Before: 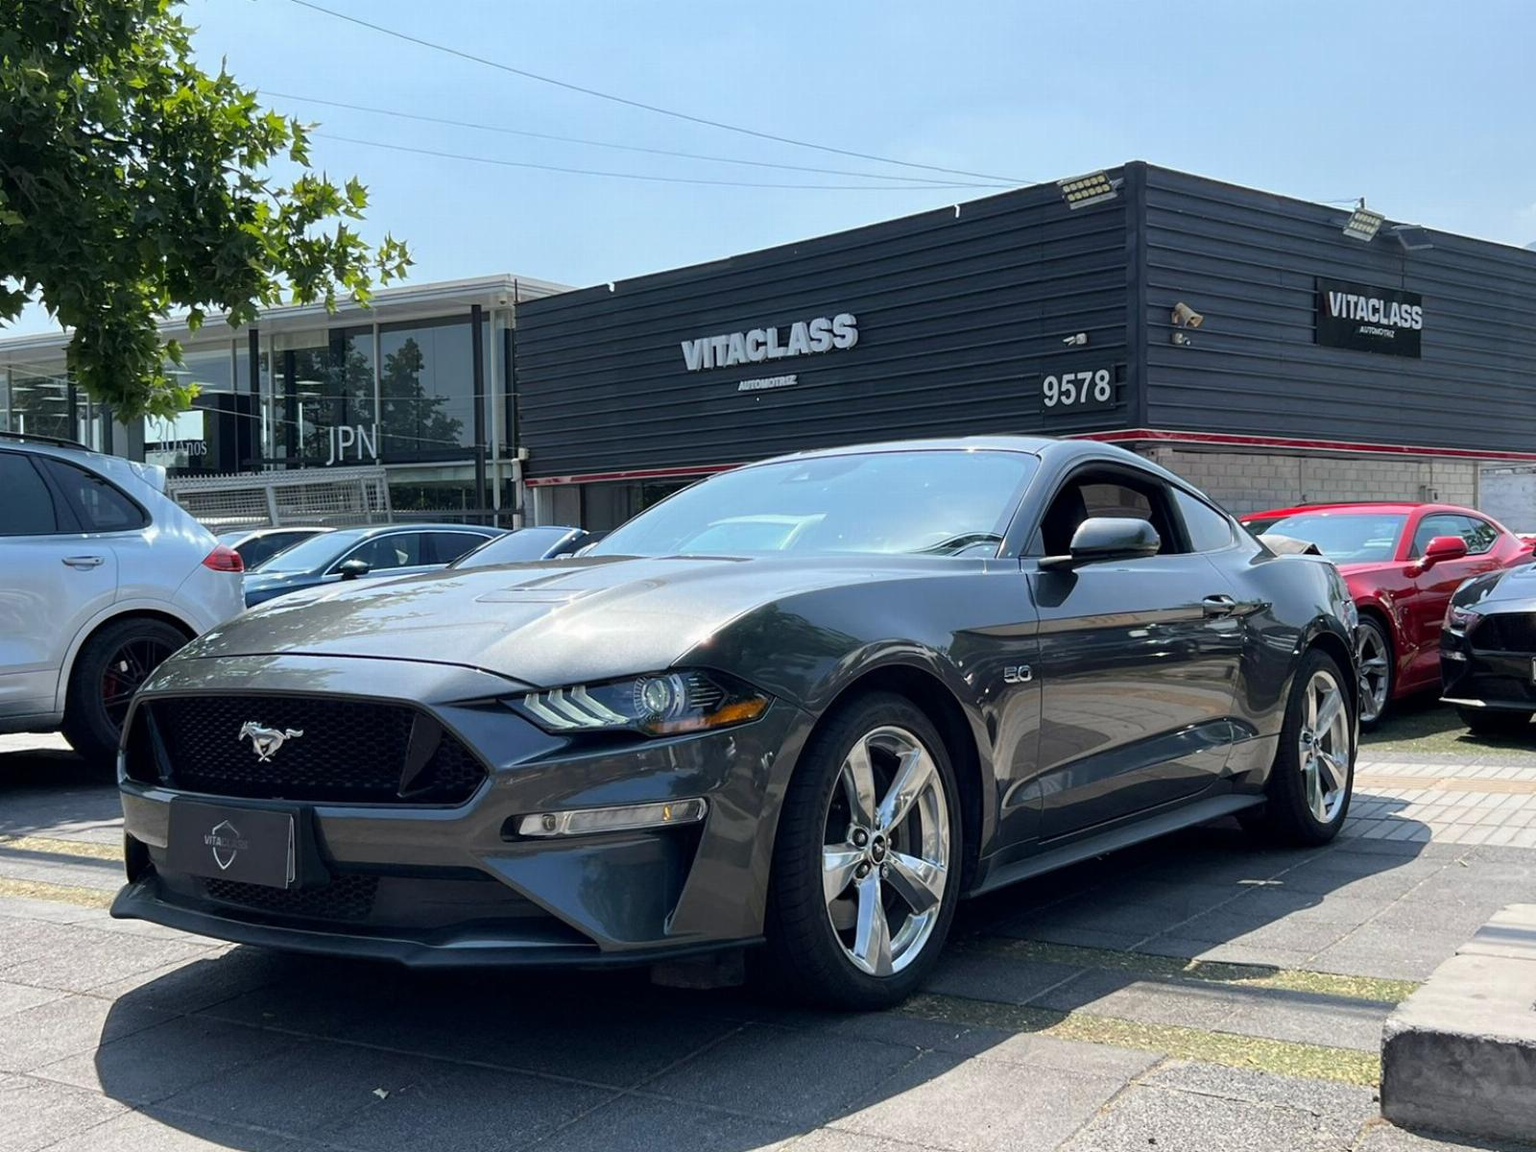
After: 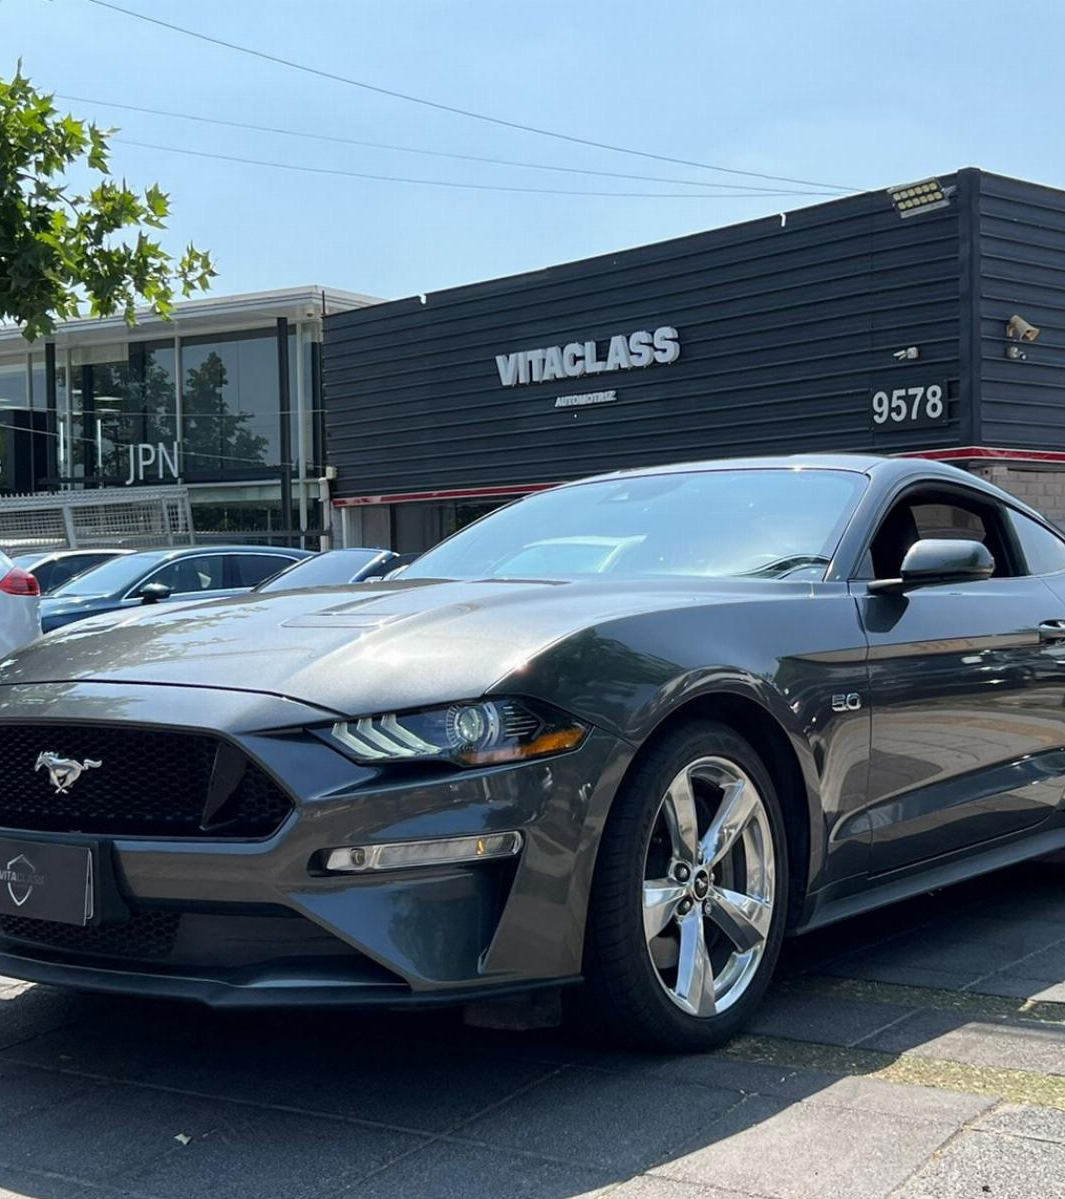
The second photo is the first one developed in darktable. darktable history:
crop and rotate: left 13.457%, right 19.954%
